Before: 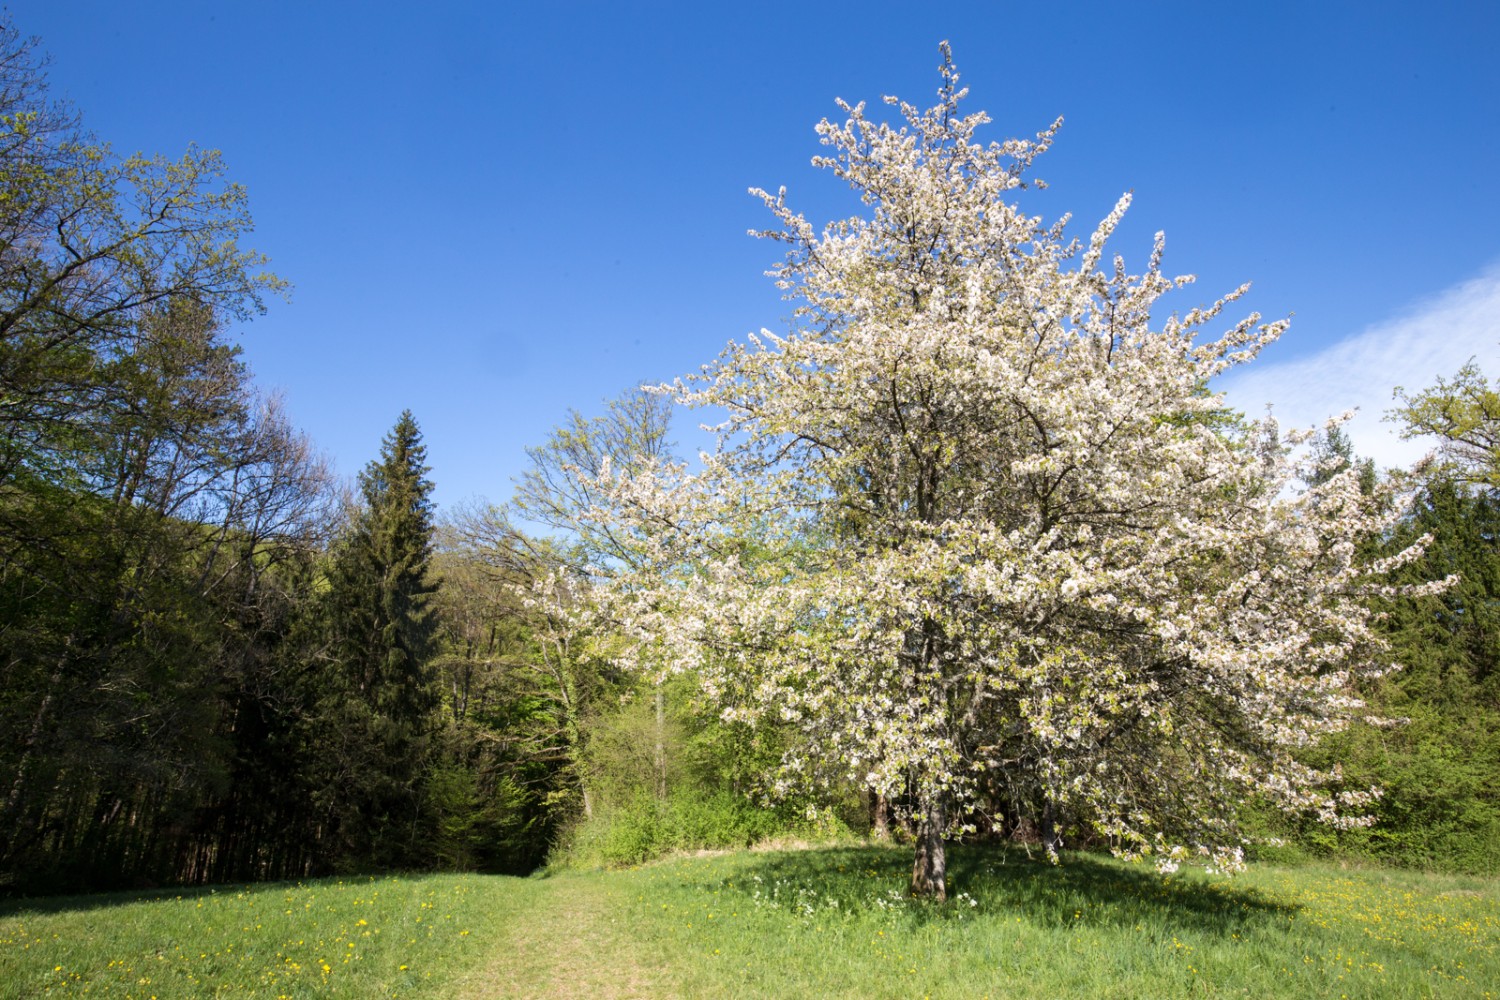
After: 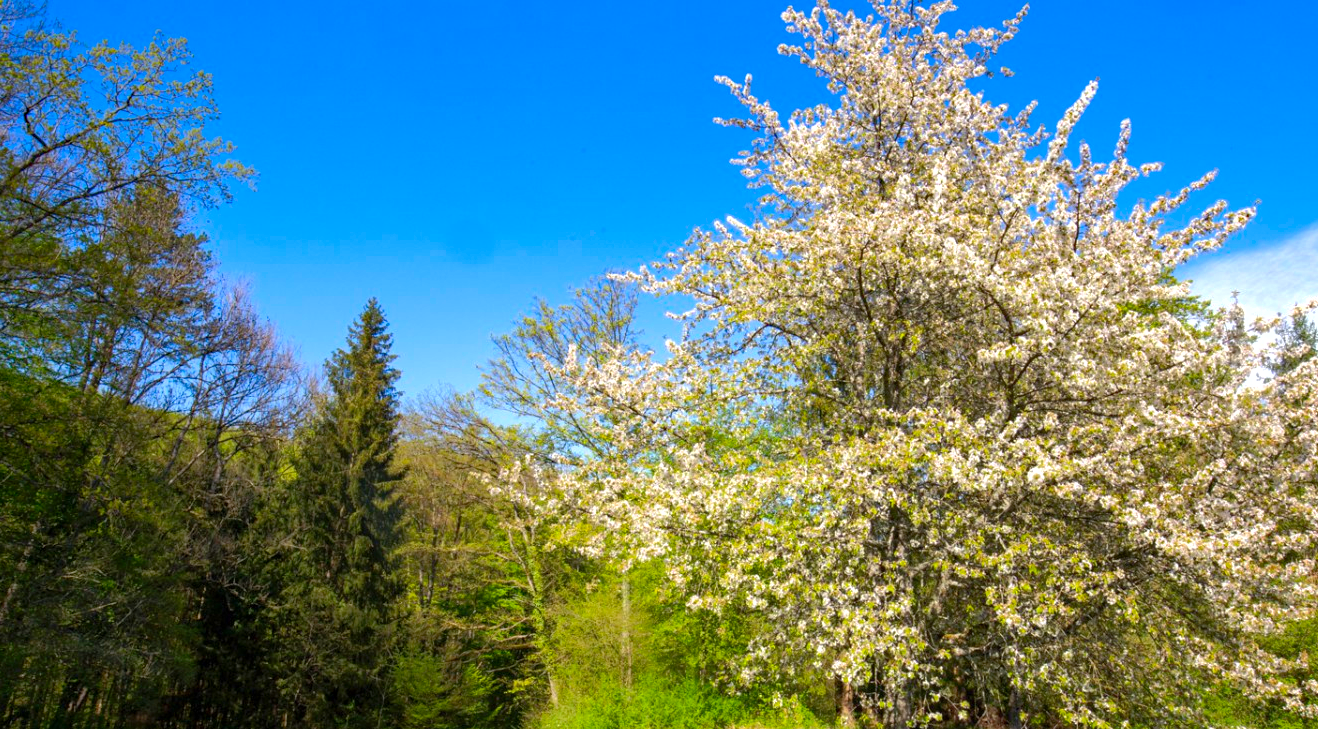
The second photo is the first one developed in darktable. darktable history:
exposure: exposure 0.203 EV, compensate exposure bias true, compensate highlight preservation false
haze removal: compatibility mode true, adaptive false
shadows and highlights: on, module defaults
crop and rotate: left 2.316%, top 11.235%, right 9.759%, bottom 15.793%
contrast brightness saturation: saturation 0.507
color calibration: illuminant same as pipeline (D50), adaptation XYZ, x 0.347, y 0.358, temperature 5003.18 K
